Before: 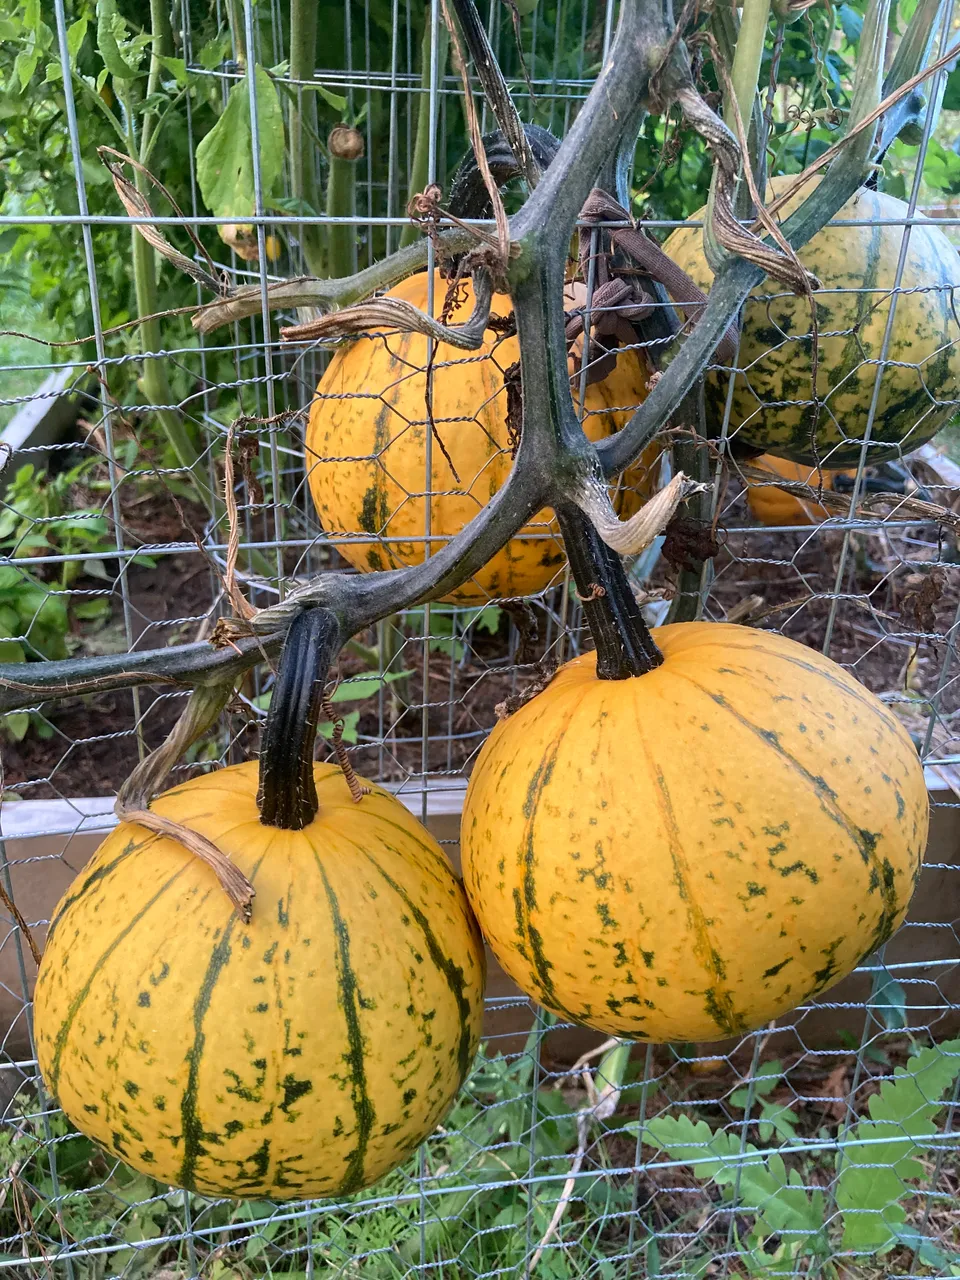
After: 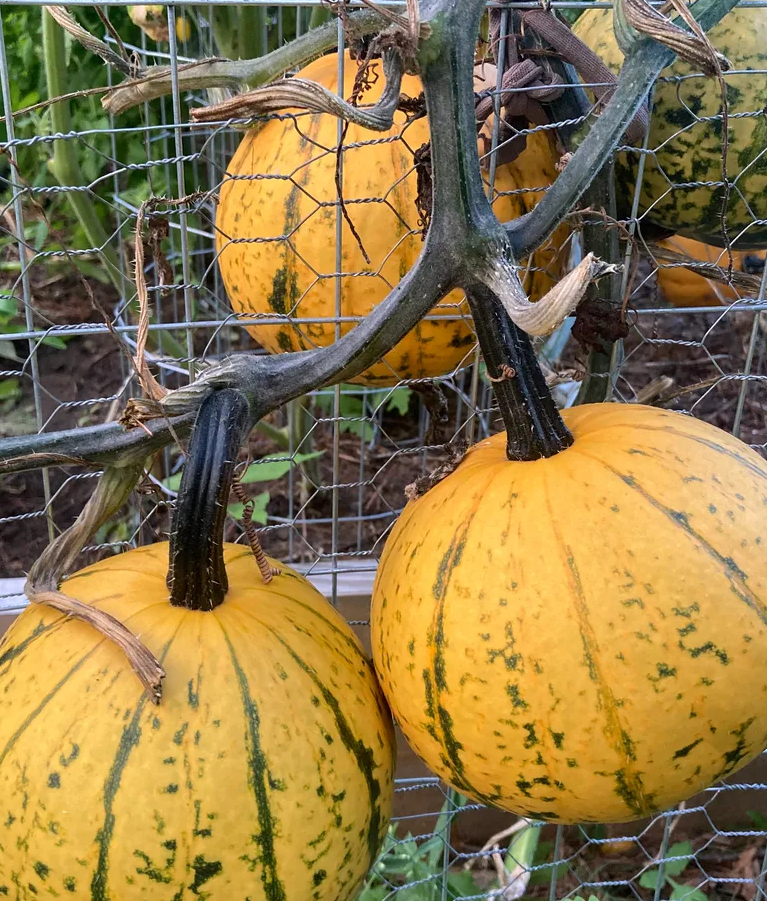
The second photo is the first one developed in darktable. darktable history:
crop: left 9.472%, top 17.155%, right 10.603%, bottom 12.4%
